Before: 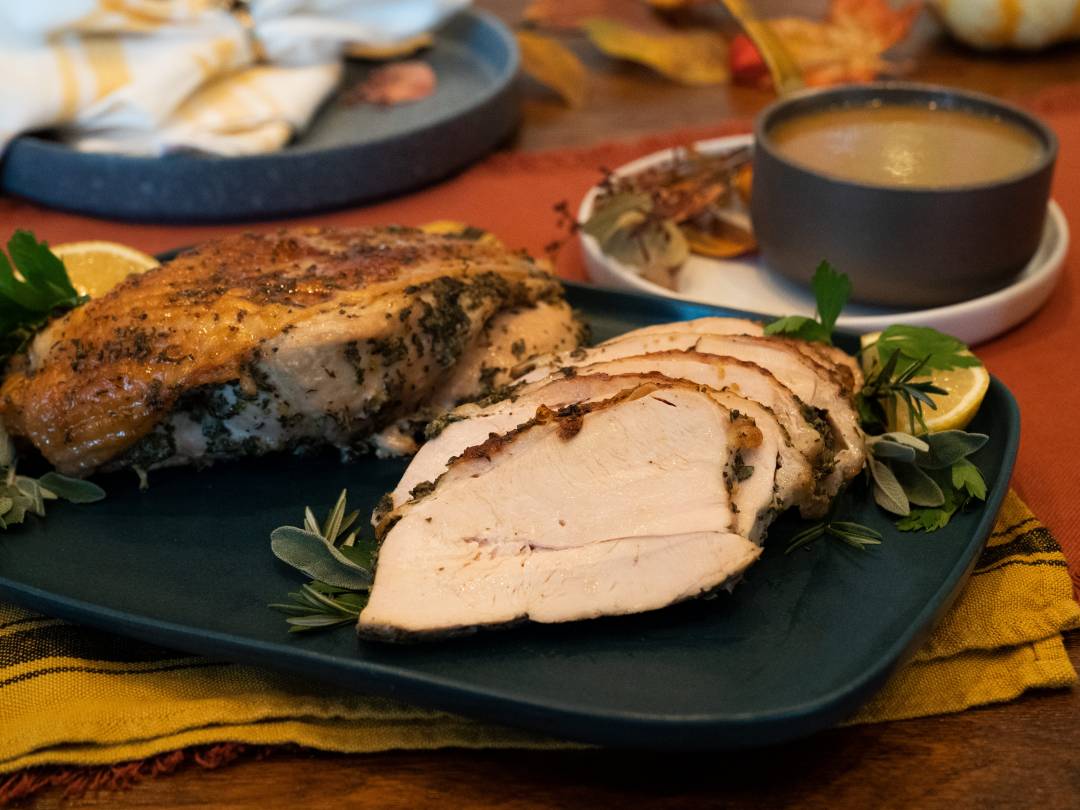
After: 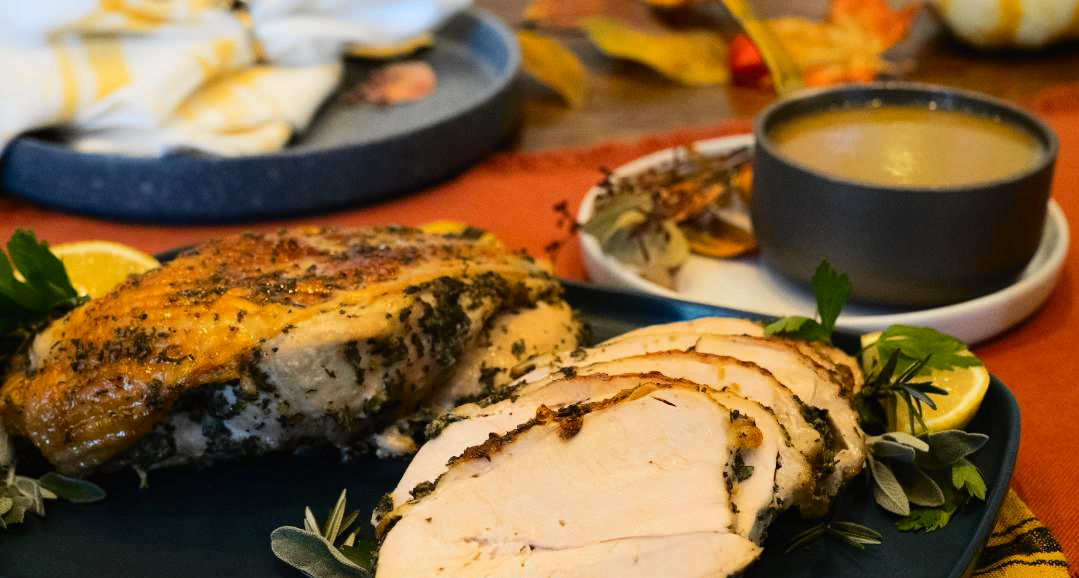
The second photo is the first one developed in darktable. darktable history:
tone equalizer: -7 EV 0.13 EV, smoothing diameter 25%, edges refinement/feathering 10, preserve details guided filter
tone curve: curves: ch0 [(0, 0.01) (0.097, 0.07) (0.204, 0.173) (0.447, 0.517) (0.539, 0.624) (0.733, 0.791) (0.879, 0.898) (1, 0.98)]; ch1 [(0, 0) (0.393, 0.415) (0.447, 0.448) (0.485, 0.494) (0.523, 0.509) (0.545, 0.541) (0.574, 0.561) (0.648, 0.674) (1, 1)]; ch2 [(0, 0) (0.369, 0.388) (0.449, 0.431) (0.499, 0.5) (0.521, 0.51) (0.53, 0.54) (0.564, 0.569) (0.674, 0.735) (1, 1)], color space Lab, independent channels, preserve colors none
crop: bottom 28.576%
